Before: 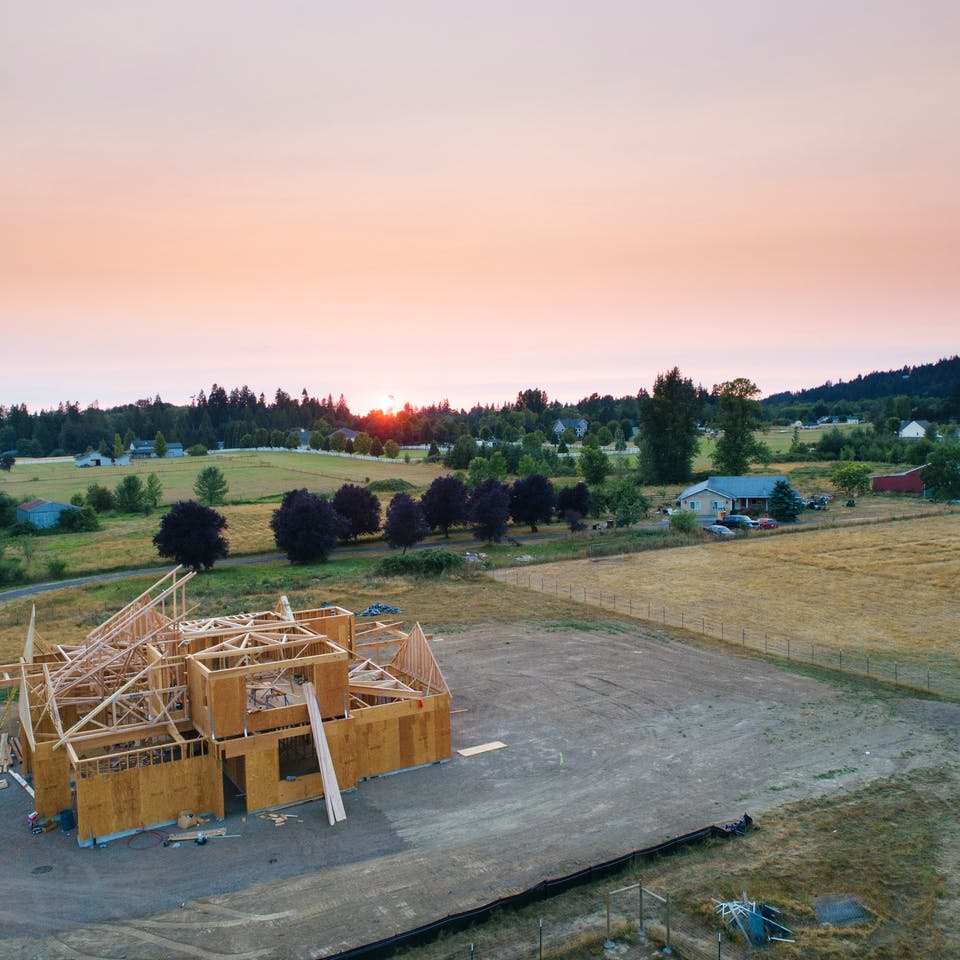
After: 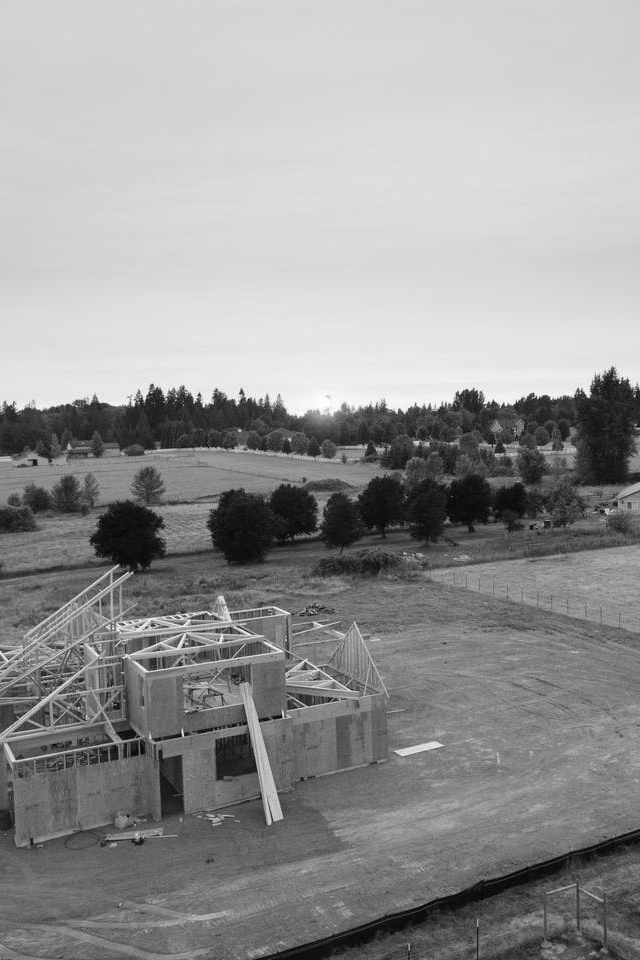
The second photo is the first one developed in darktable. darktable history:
crop and rotate: left 6.617%, right 26.717%
monochrome: on, module defaults
